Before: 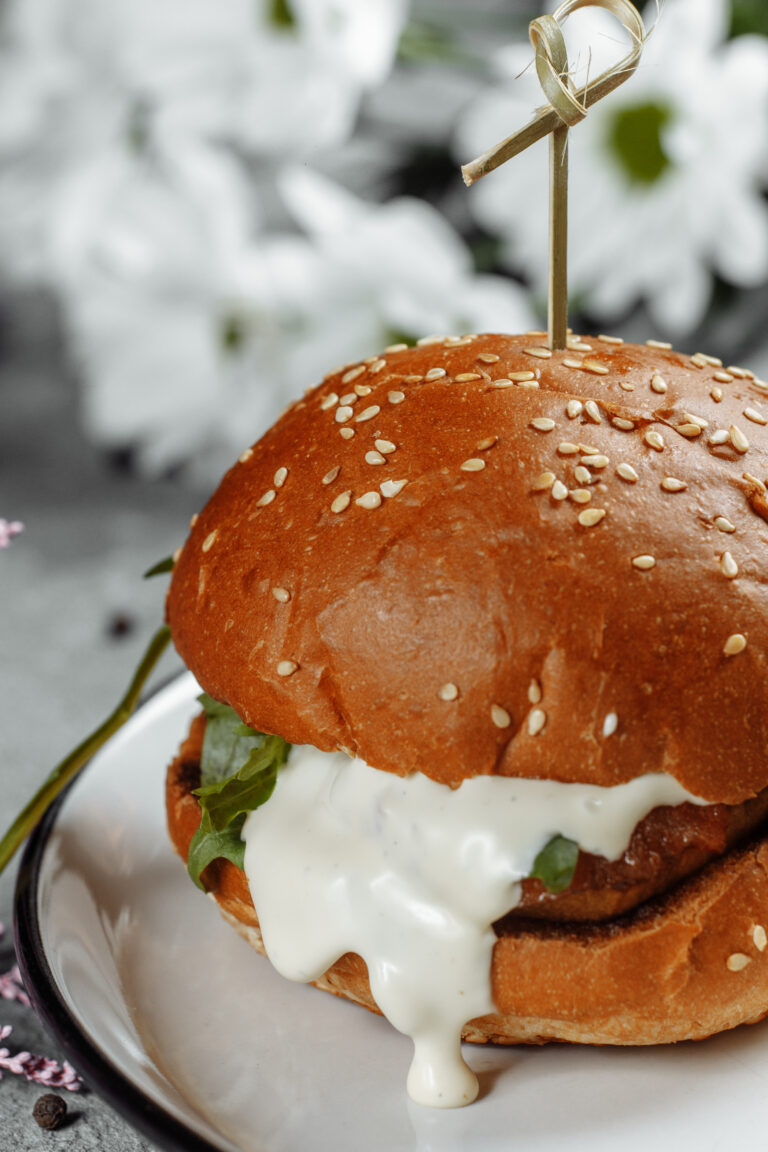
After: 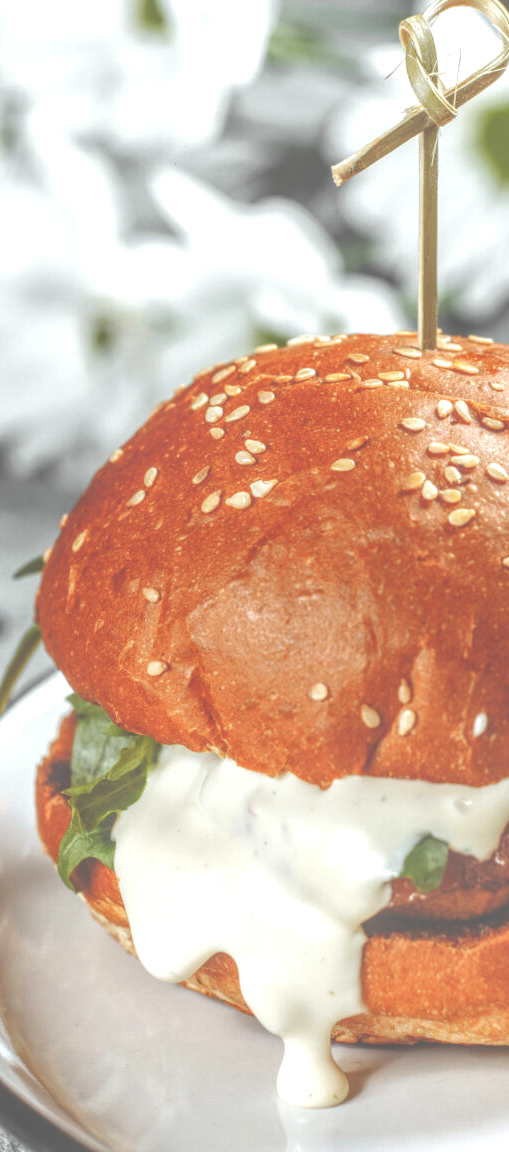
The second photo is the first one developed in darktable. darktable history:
local contrast: highlights 67%, shadows 35%, detail 167%, midtone range 0.2
exposure: black level correction -0.071, exposure 0.502 EV, compensate exposure bias true, compensate highlight preservation false
crop: left 16.955%, right 16.645%
color balance rgb: shadows lift › chroma 0.672%, shadows lift › hue 111.35°, linear chroma grading › global chroma 8.935%, perceptual saturation grading › global saturation 20%, perceptual saturation grading › highlights -25.544%, perceptual saturation grading › shadows 25.987%, global vibrance 20%
